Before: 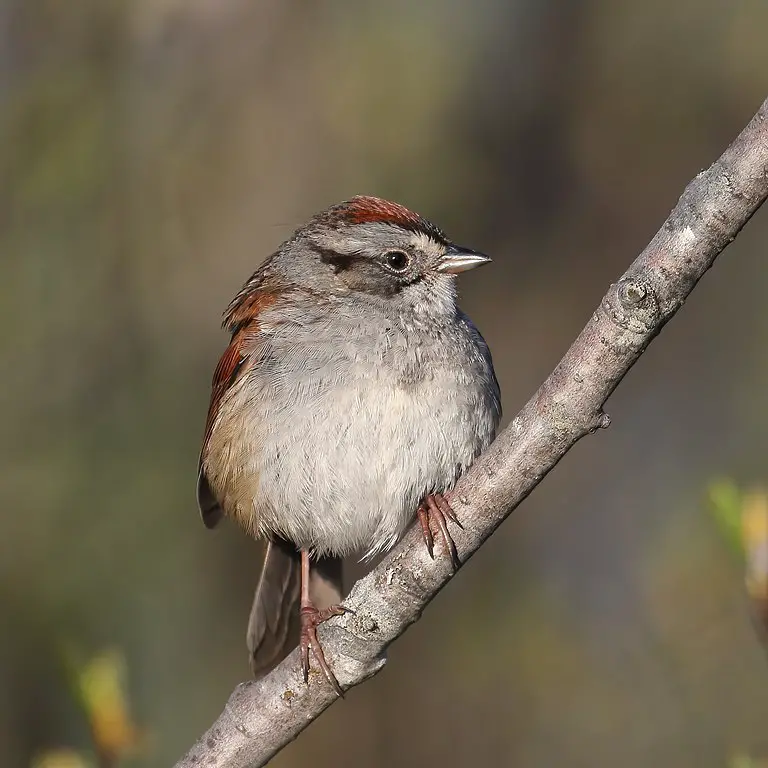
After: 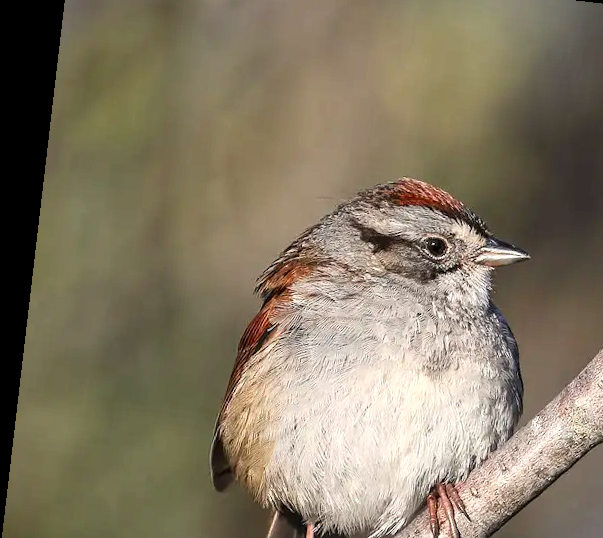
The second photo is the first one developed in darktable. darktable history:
contrast brightness saturation: contrast 0.199, brightness 0.149, saturation 0.148
crop and rotate: angle -6.69°, left 2.023%, top 6.824%, right 27.152%, bottom 30.012%
local contrast: detail 130%
